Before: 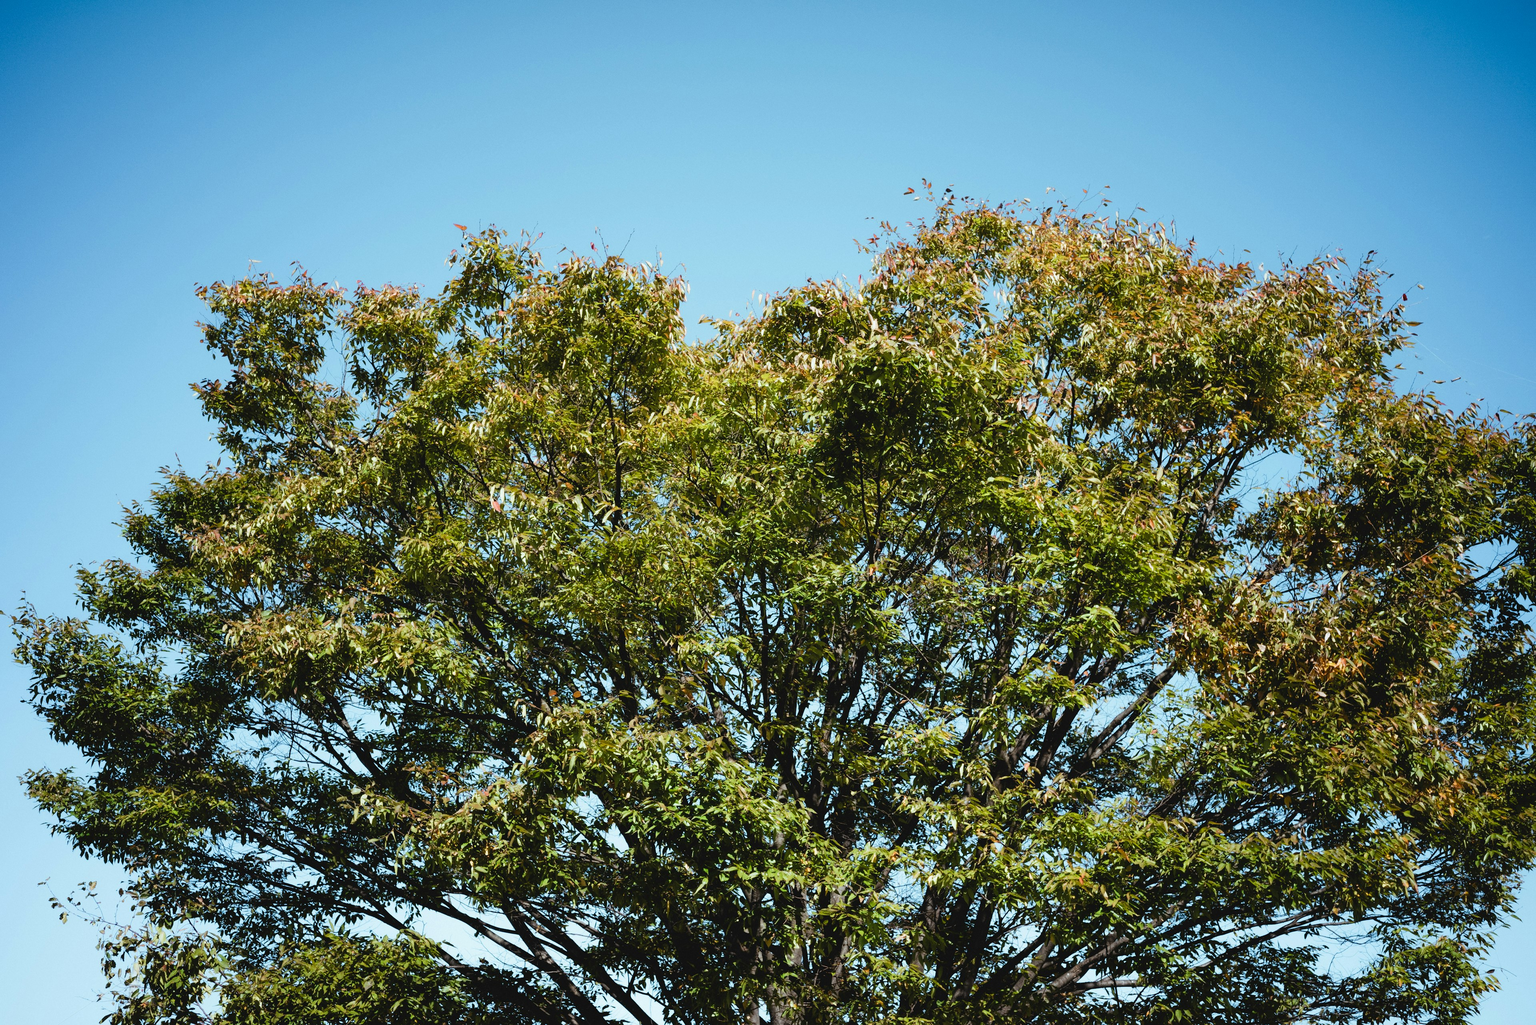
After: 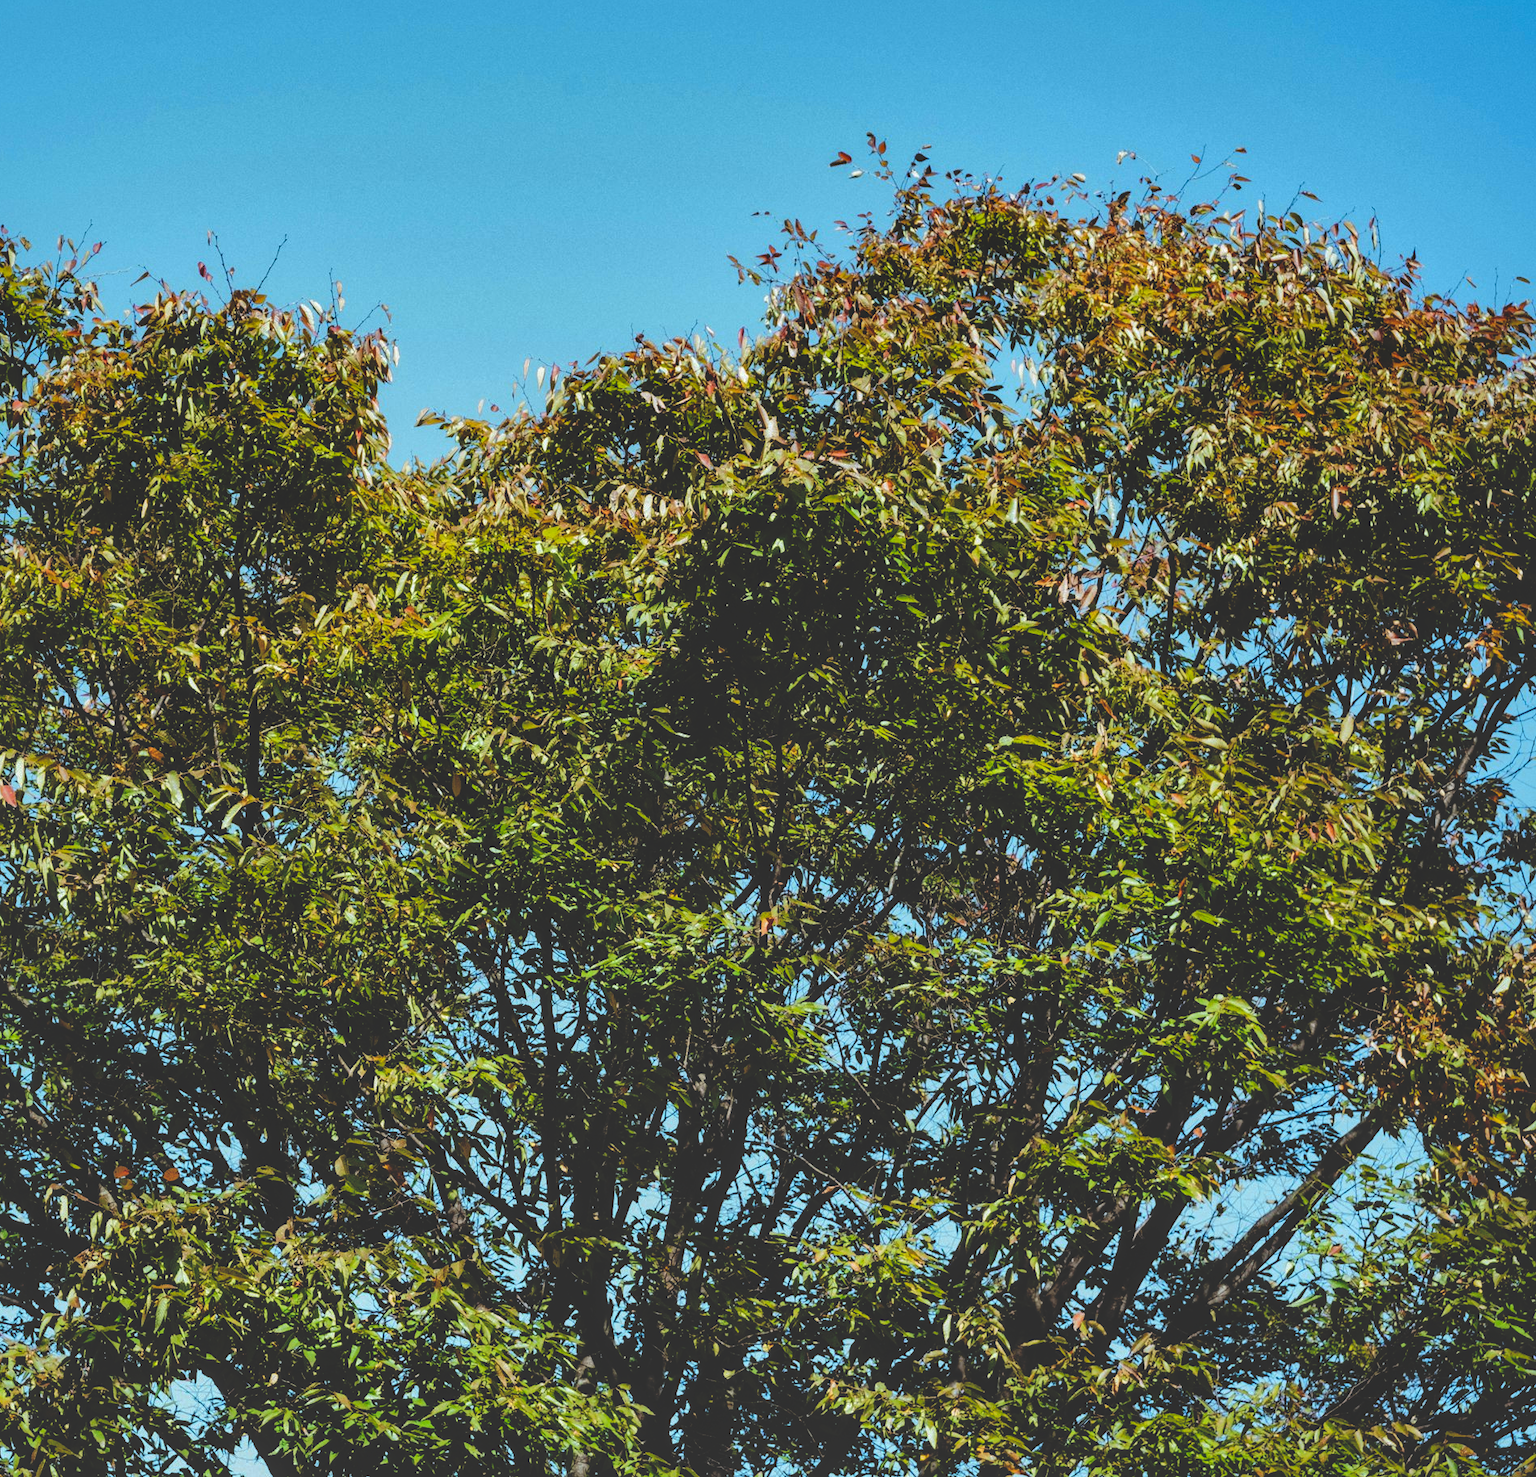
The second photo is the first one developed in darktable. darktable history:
base curve: curves: ch0 [(0, 0.02) (0.083, 0.036) (1, 1)], preserve colors none
crop: left 32.075%, top 10.976%, right 18.355%, bottom 17.596%
local contrast: on, module defaults
color zones: curves: ch0 [(0.068, 0.464) (0.25, 0.5) (0.48, 0.508) (0.75, 0.536) (0.886, 0.476) (0.967, 0.456)]; ch1 [(0.066, 0.456) (0.25, 0.5) (0.616, 0.508) (0.746, 0.56) (0.934, 0.444)]
shadows and highlights: shadows 40, highlights -60
